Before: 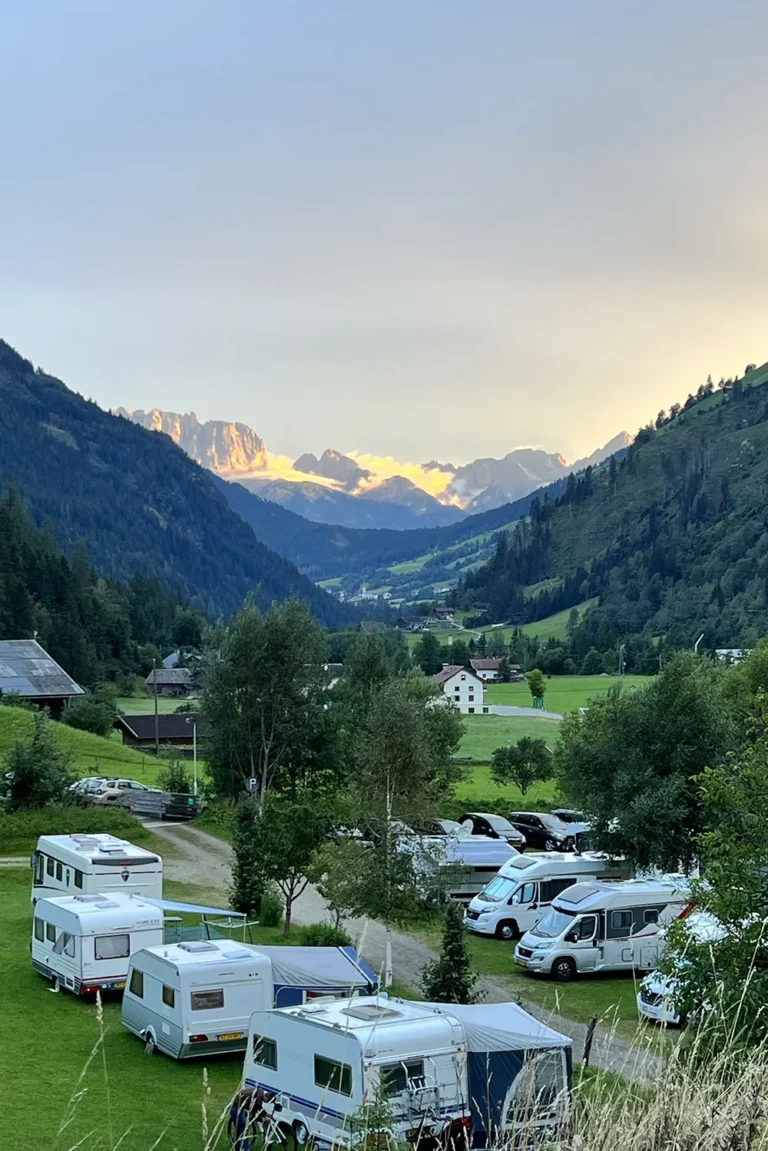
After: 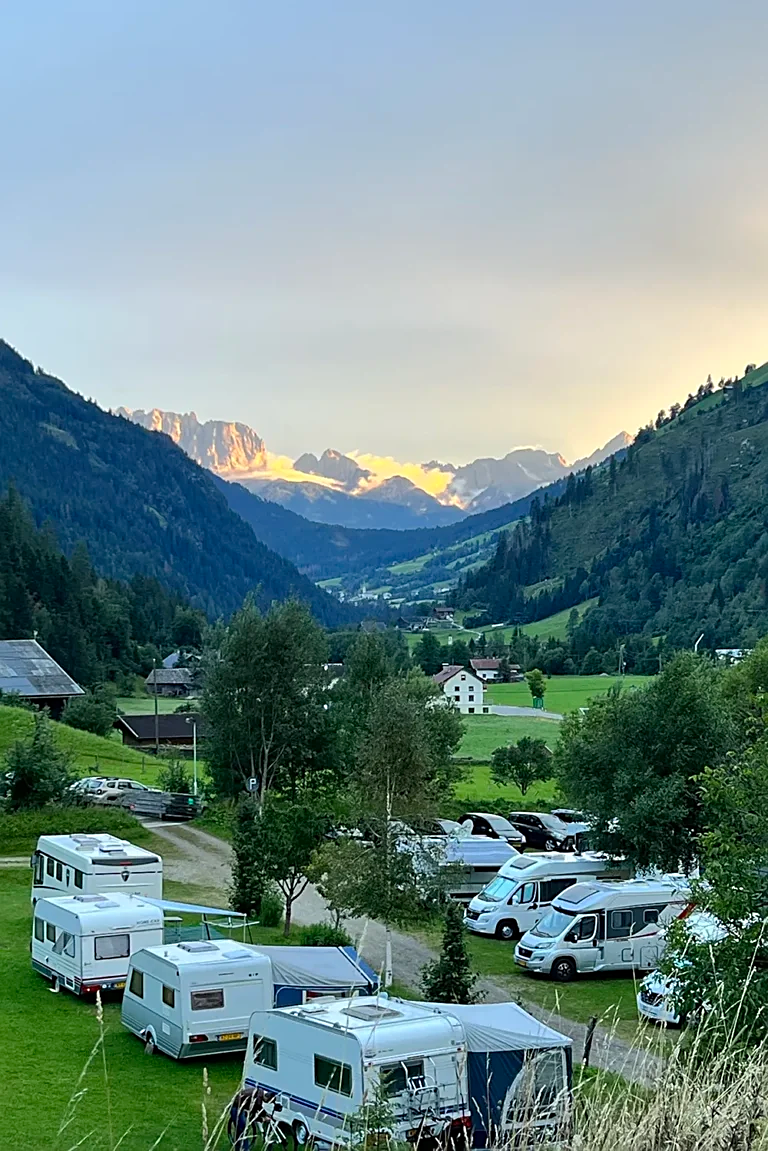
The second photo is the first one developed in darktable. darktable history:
tone equalizer: -7 EV 0.133 EV
sharpen: on, module defaults
exposure: compensate highlight preservation false
